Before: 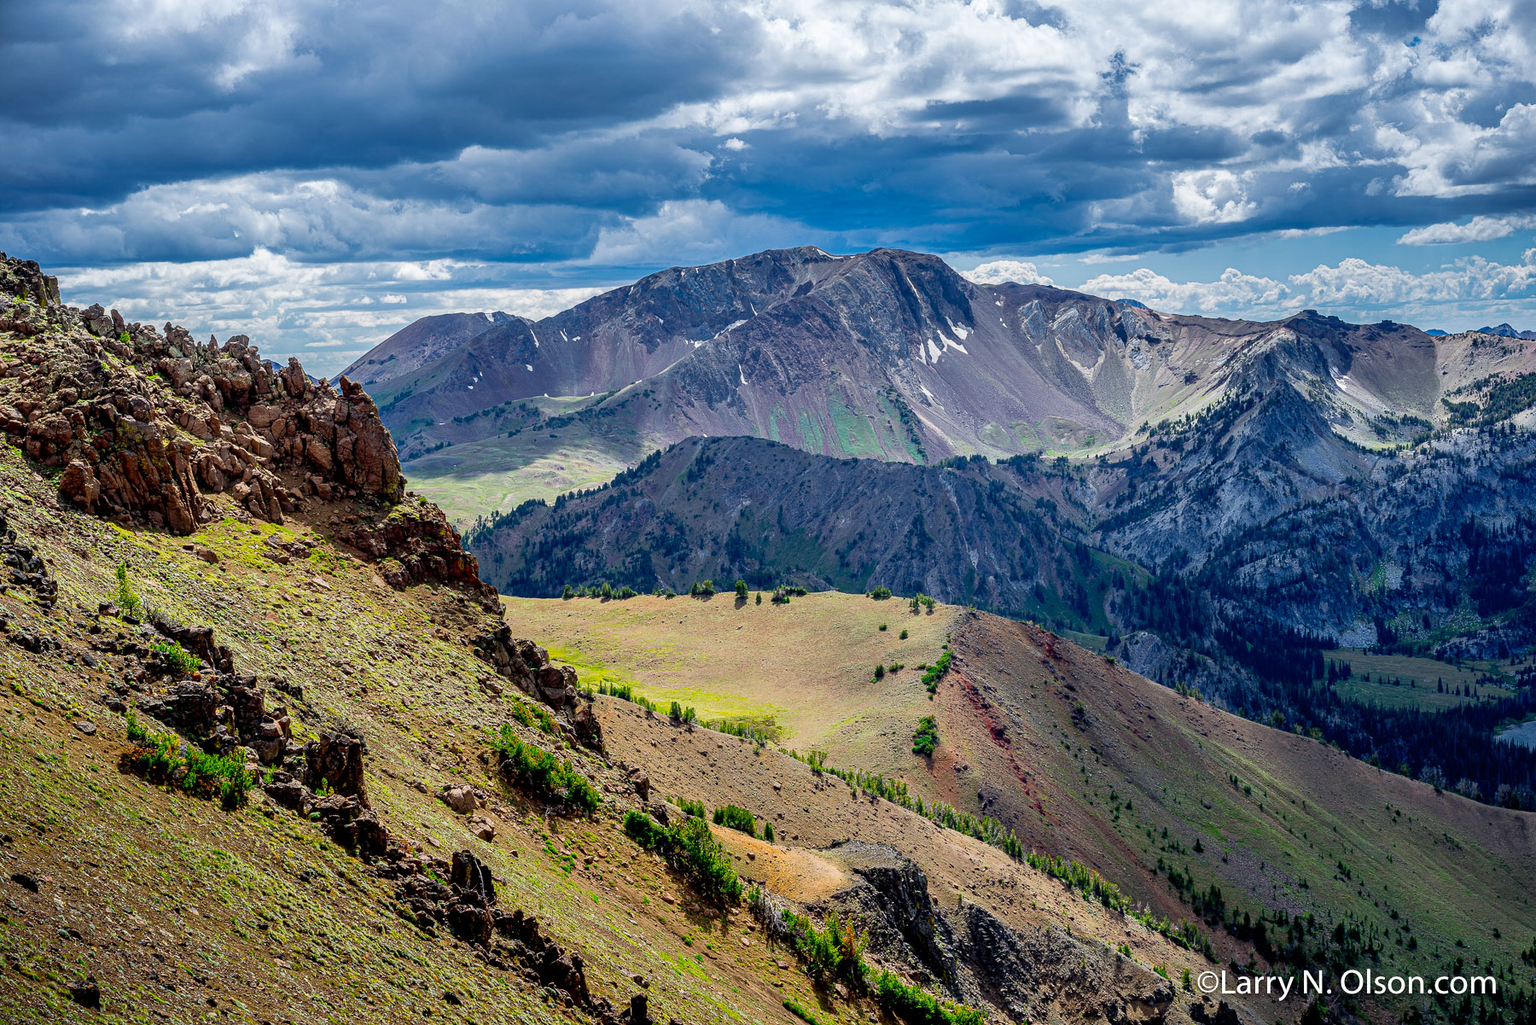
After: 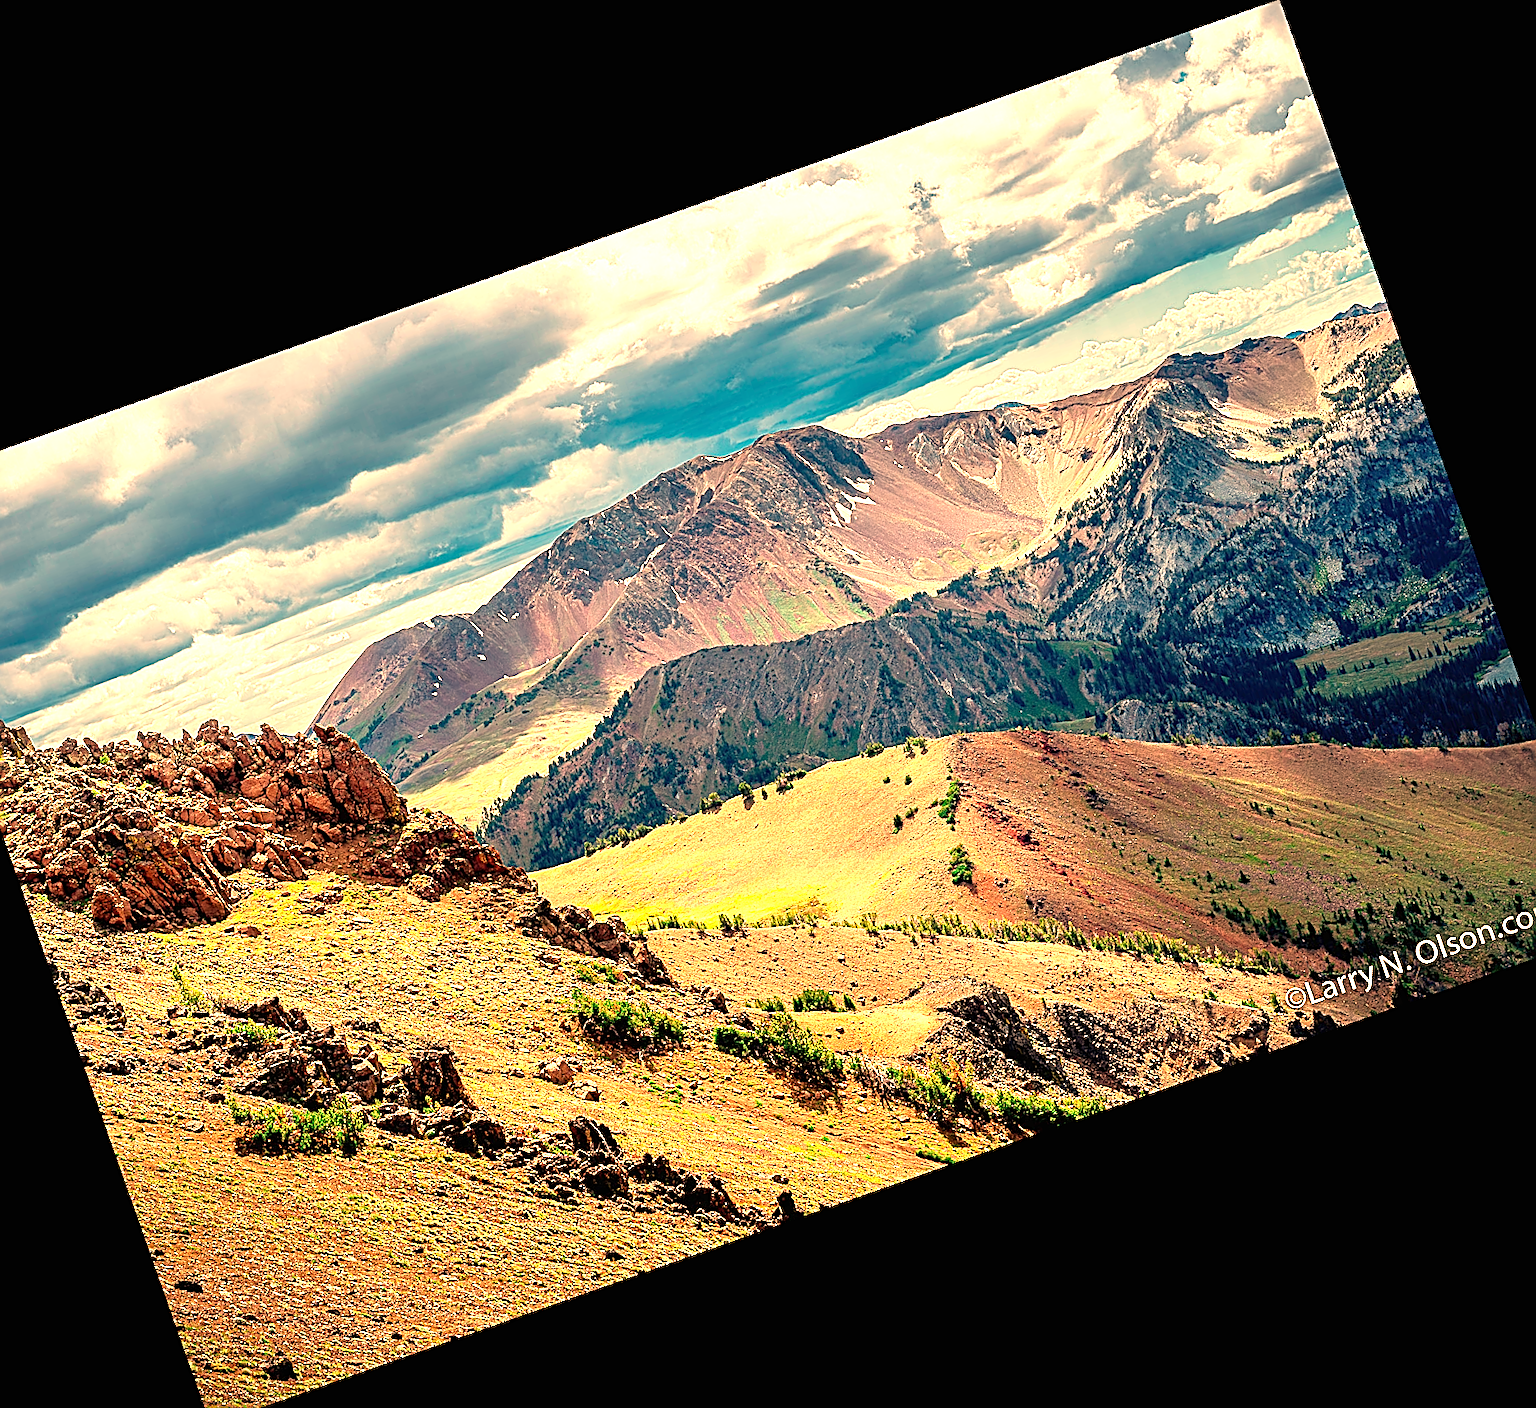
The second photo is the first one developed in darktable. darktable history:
white balance: red 1.467, blue 0.684
crop and rotate: angle 19.43°, left 6.812%, right 4.125%, bottom 1.087%
exposure: black level correction 0, exposure 1.1 EV, compensate exposure bias true, compensate highlight preservation false
sharpen: amount 1
